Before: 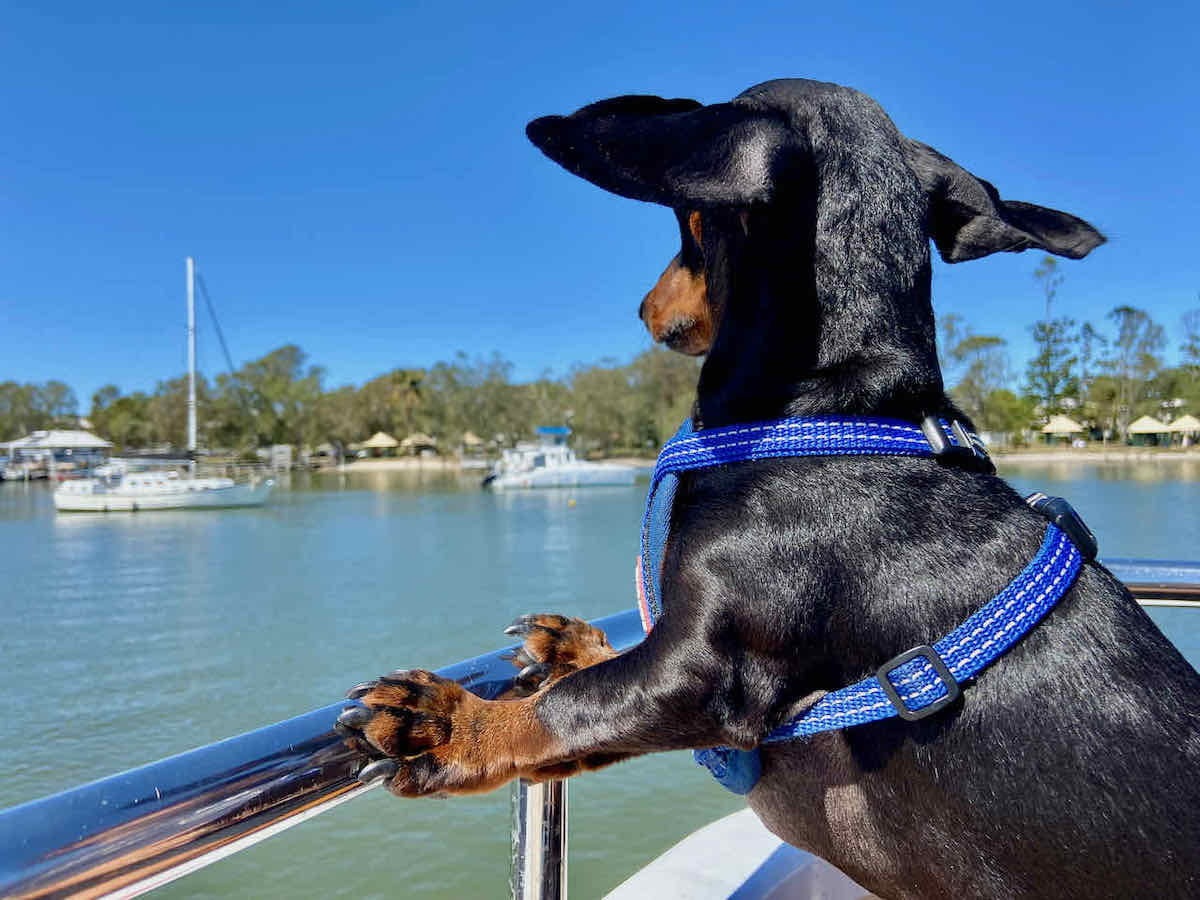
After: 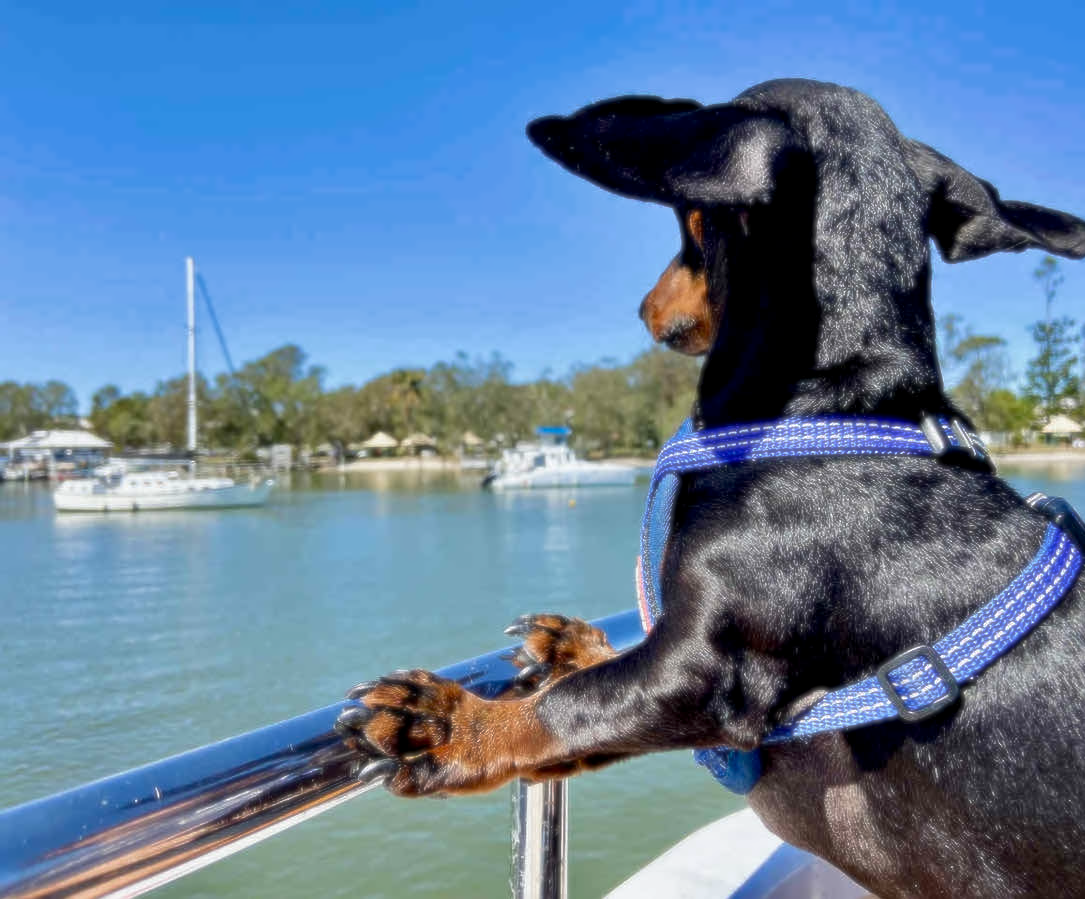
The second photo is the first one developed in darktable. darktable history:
sharpen: on, module defaults
crop: right 9.509%, bottom 0.031%
shadows and highlights: shadows 37.27, highlights -28.18, soften with gaussian
soften: size 8.67%, mix 49%
